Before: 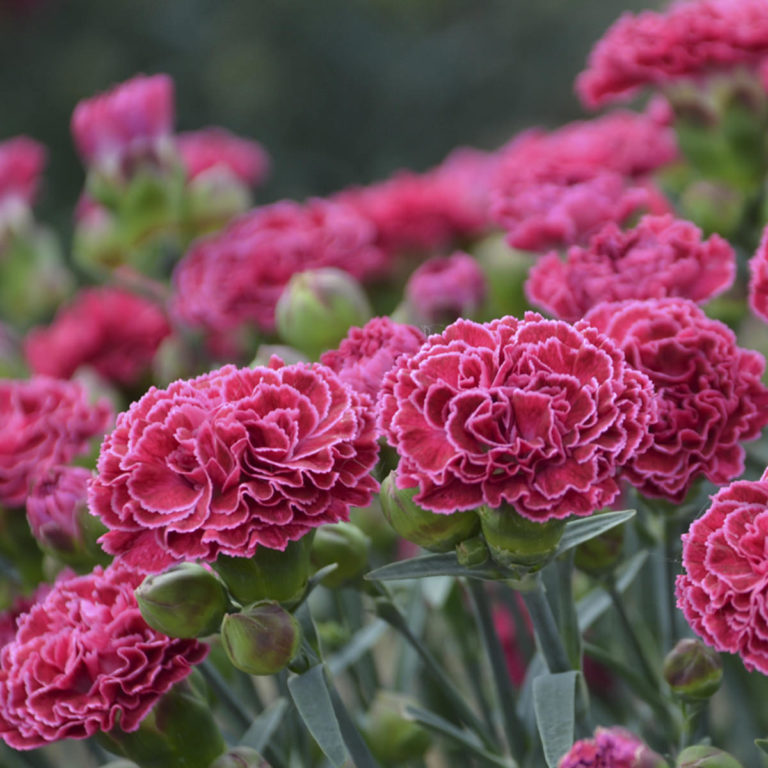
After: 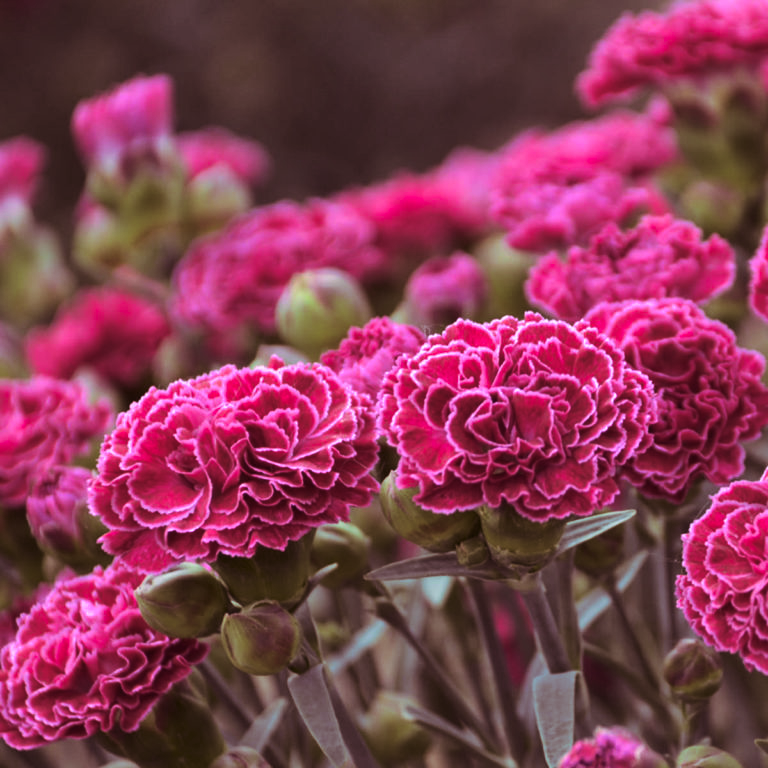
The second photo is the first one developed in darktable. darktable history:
shadows and highlights: shadows 29.61, highlights -30.47, low approximation 0.01, soften with gaussian
split-toning: on, module defaults
white balance: red 1.004, blue 1.024
contrast brightness saturation: contrast 0.16, saturation 0.32
